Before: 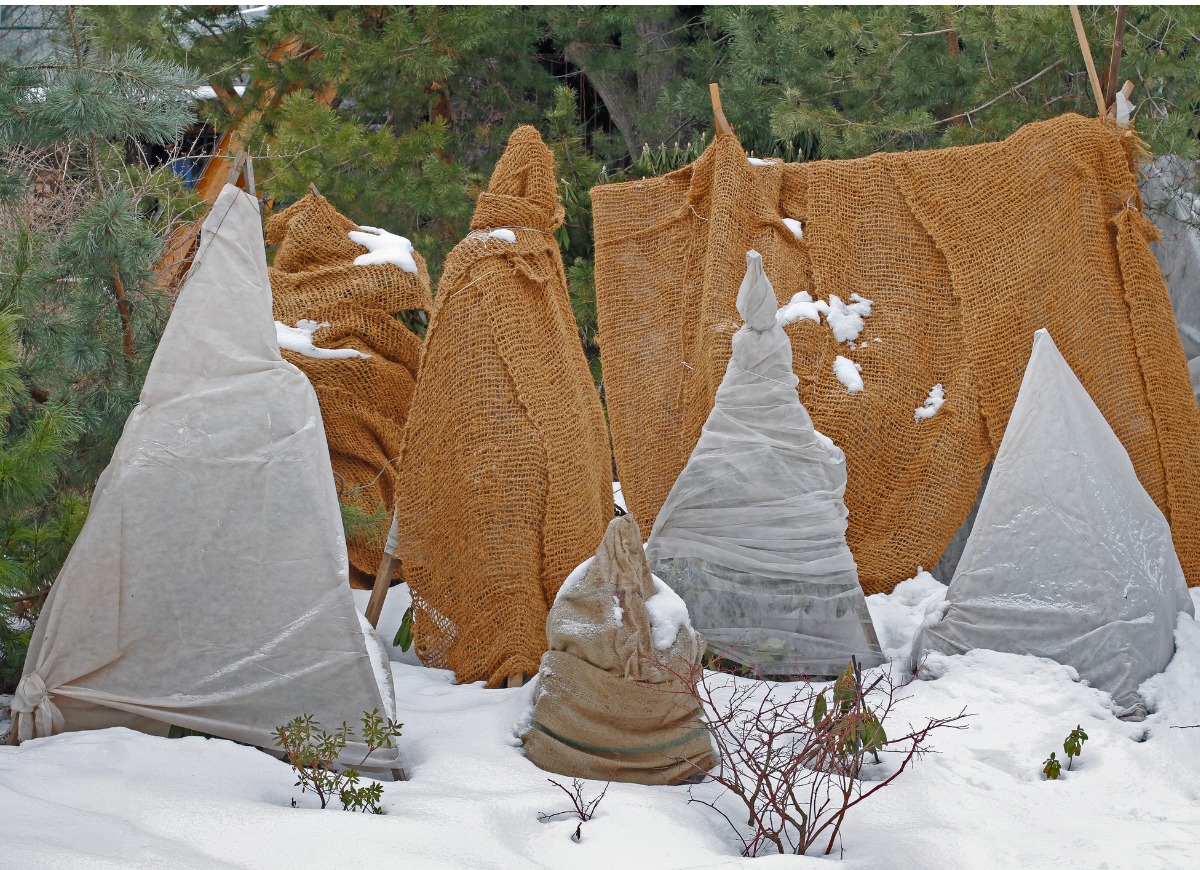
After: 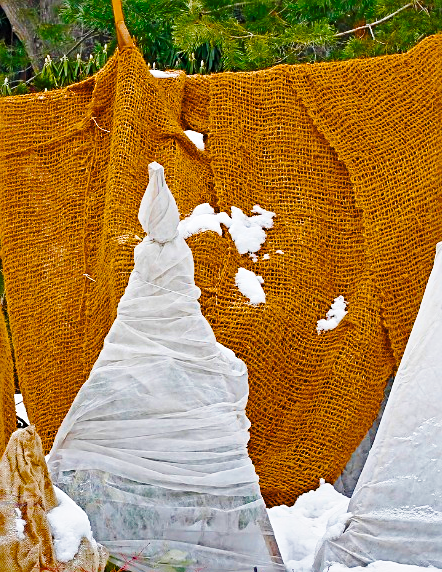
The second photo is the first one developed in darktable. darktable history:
sharpen: on, module defaults
crop and rotate: left 49.896%, top 10.129%, right 13.192%, bottom 24.012%
base curve: curves: ch0 [(0, 0) (0.028, 0.03) (0.121, 0.232) (0.46, 0.748) (0.859, 0.968) (1, 1)], preserve colors none
color balance rgb: linear chroma grading › shadows 9.497%, linear chroma grading › highlights 10.877%, linear chroma grading › global chroma 14.581%, linear chroma grading › mid-tones 14.598%, perceptual saturation grading › global saturation 37.249%, perceptual saturation grading › shadows 35.87%, saturation formula JzAzBz (2021)
